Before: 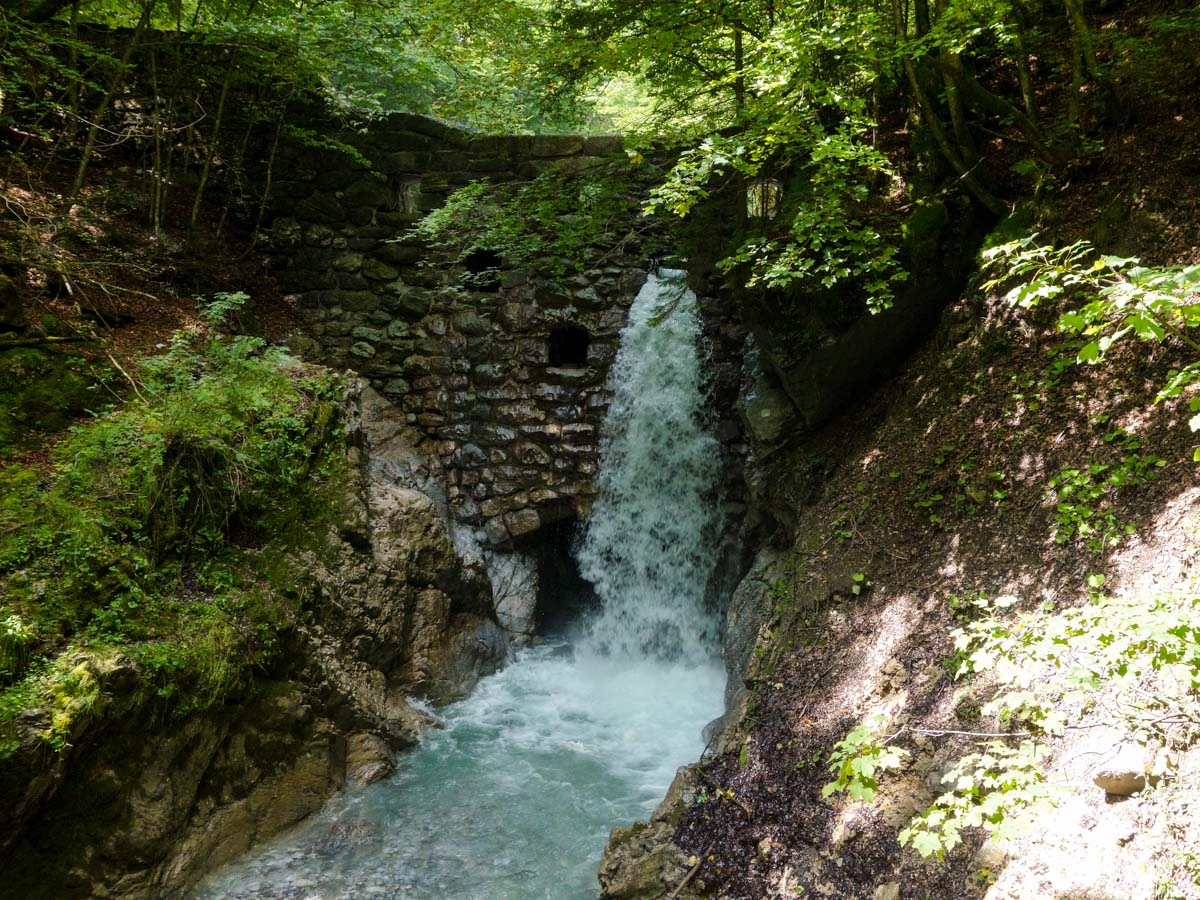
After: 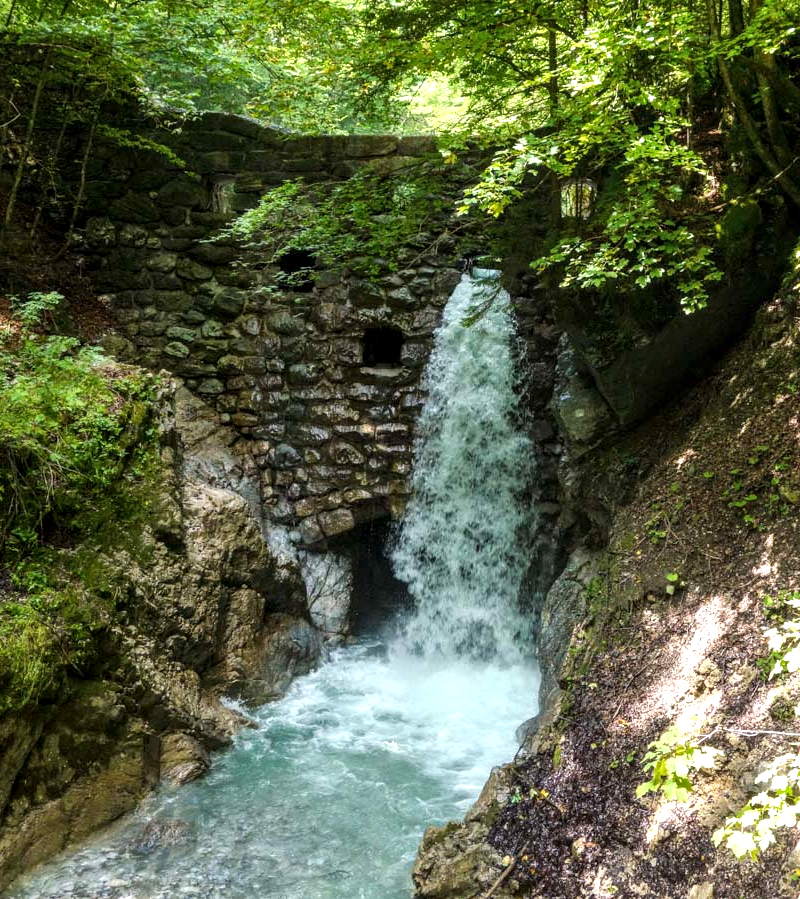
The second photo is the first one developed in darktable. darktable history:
crop and rotate: left 15.535%, right 17.776%
local contrast: on, module defaults
exposure: black level correction 0, exposure 0.691 EV, compensate exposure bias true, compensate highlight preservation false
